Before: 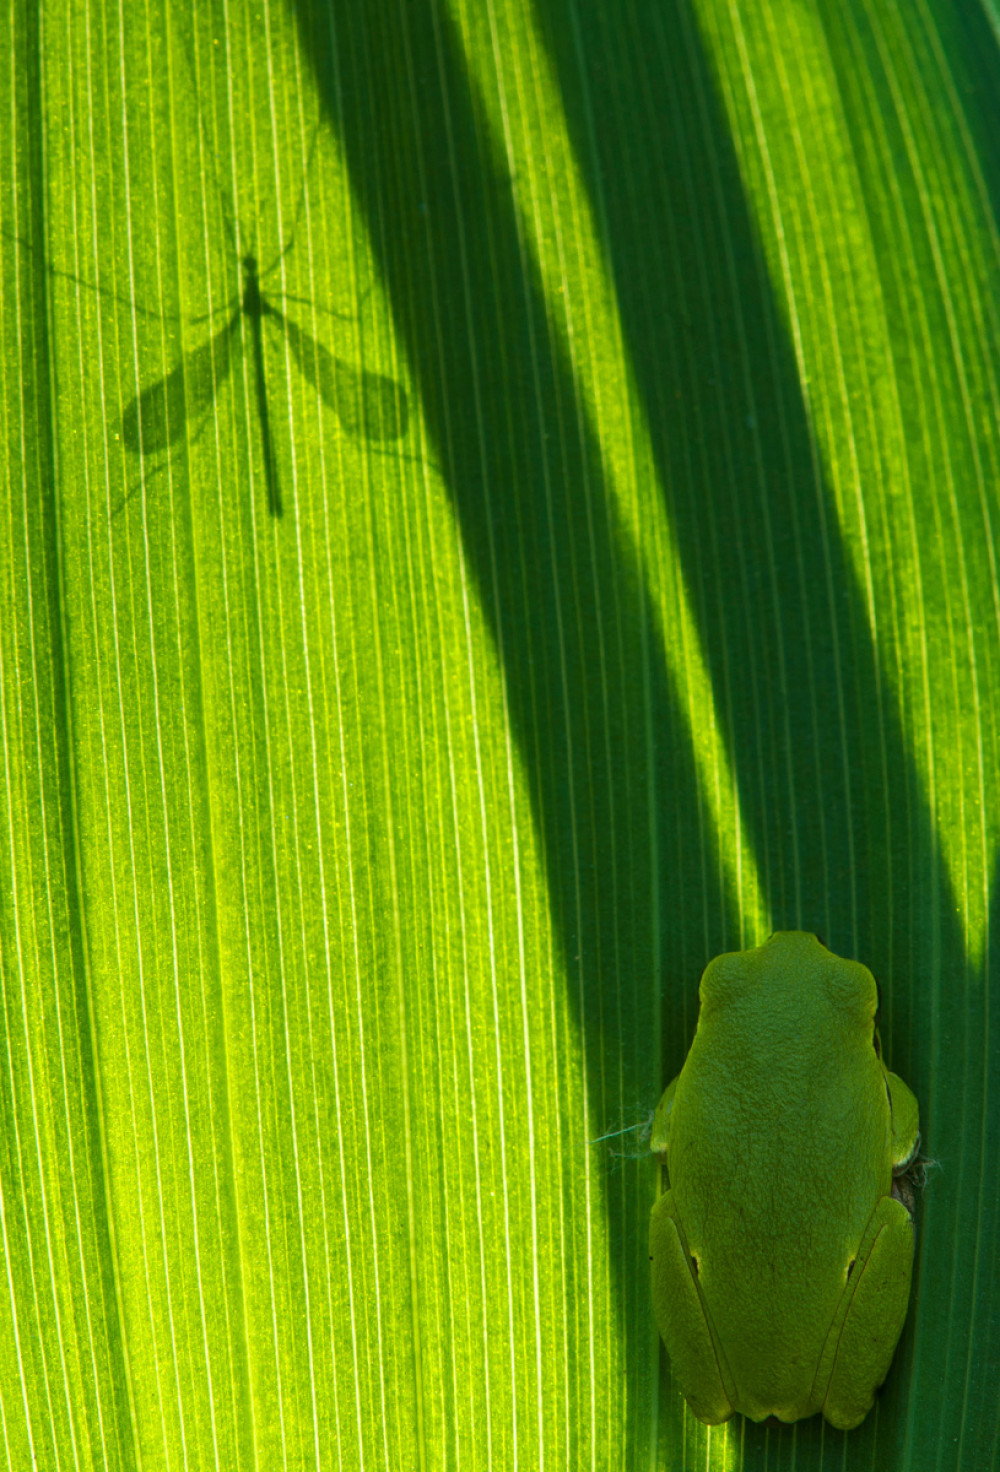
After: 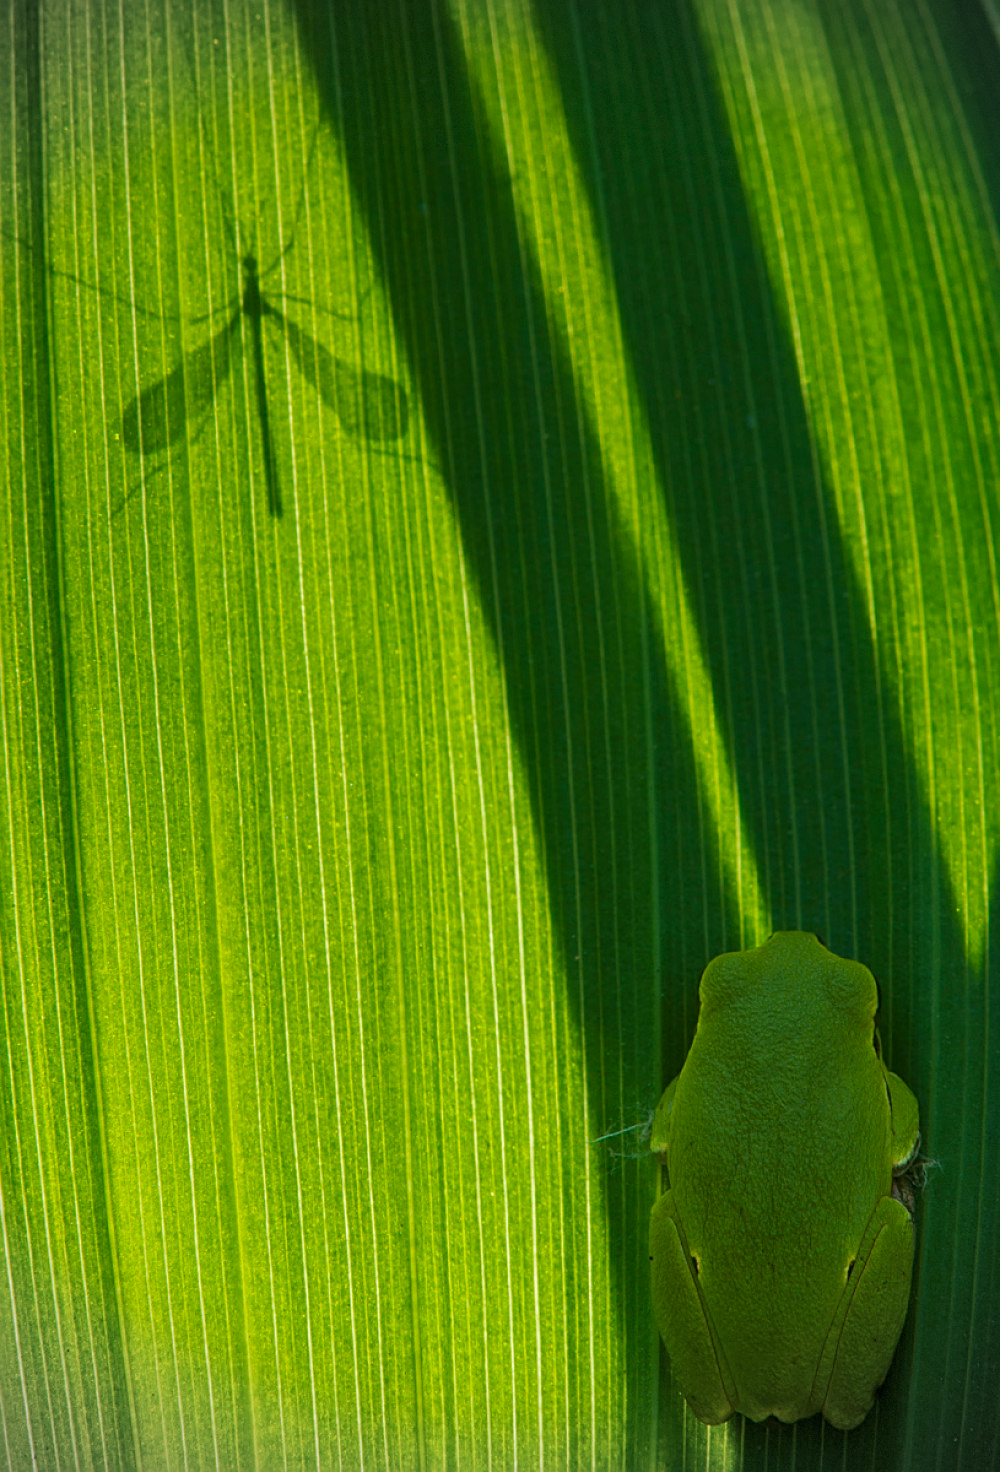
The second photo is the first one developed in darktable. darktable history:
sharpen: on, module defaults
vignetting: dithering 8-bit output, unbound false
color zones: curves: ch0 [(0, 0.444) (0.143, 0.442) (0.286, 0.441) (0.429, 0.441) (0.571, 0.441) (0.714, 0.441) (0.857, 0.442) (1, 0.444)]
